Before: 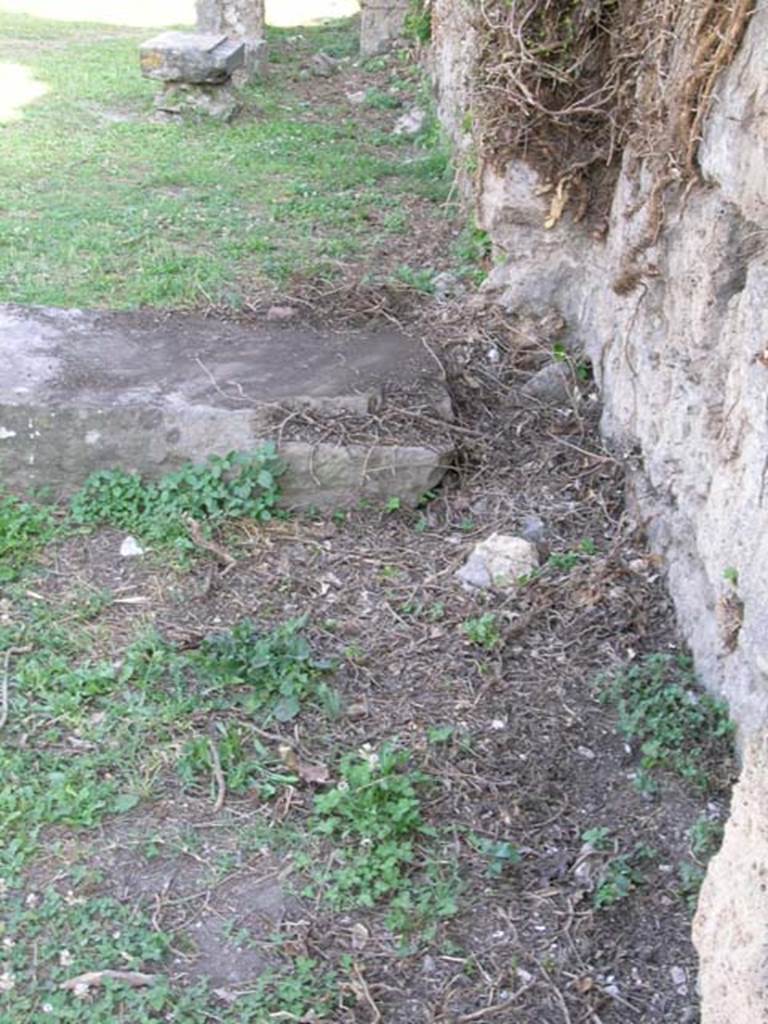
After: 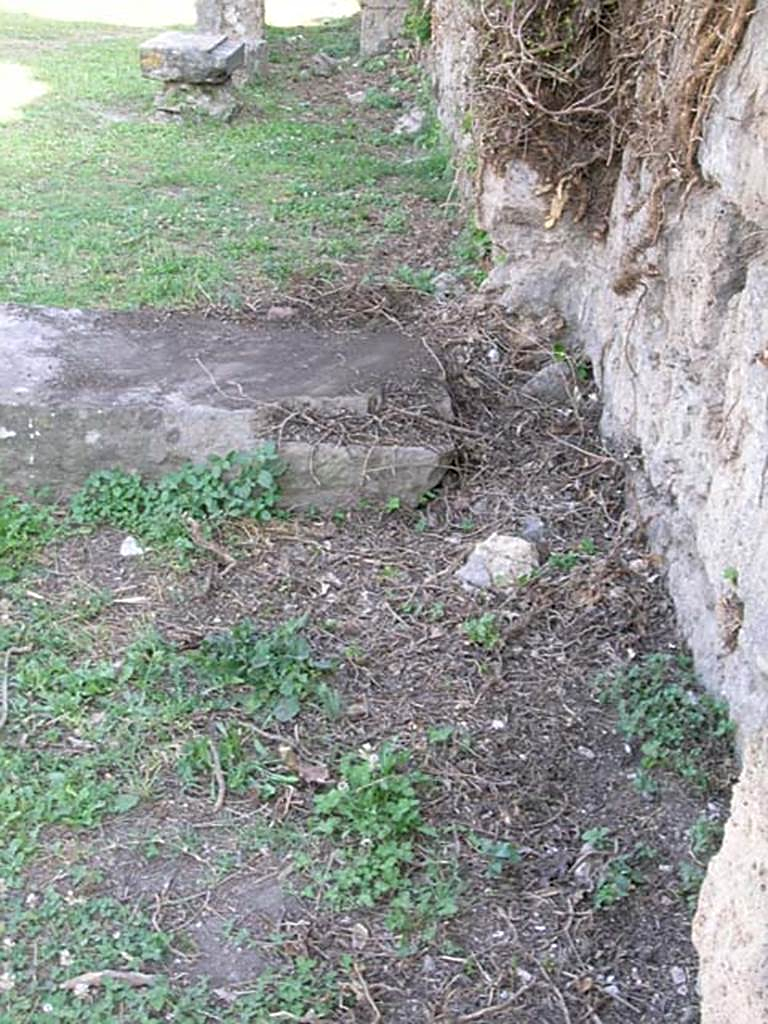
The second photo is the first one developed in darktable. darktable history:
sharpen: on, module defaults
tone equalizer: mask exposure compensation -0.504 EV
